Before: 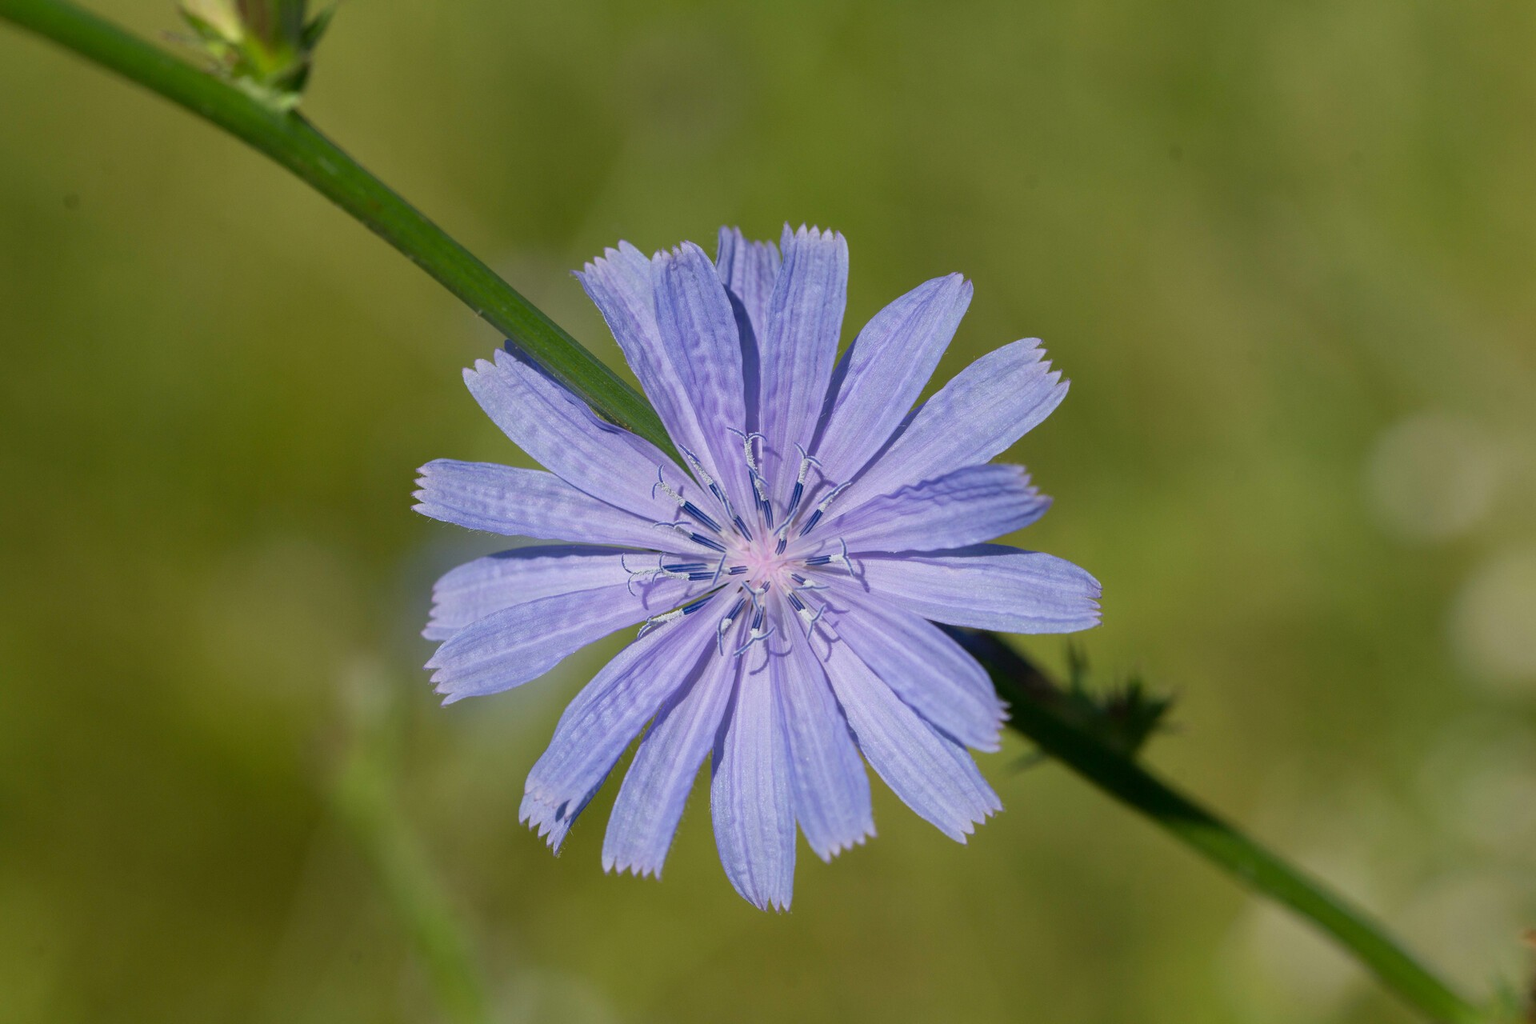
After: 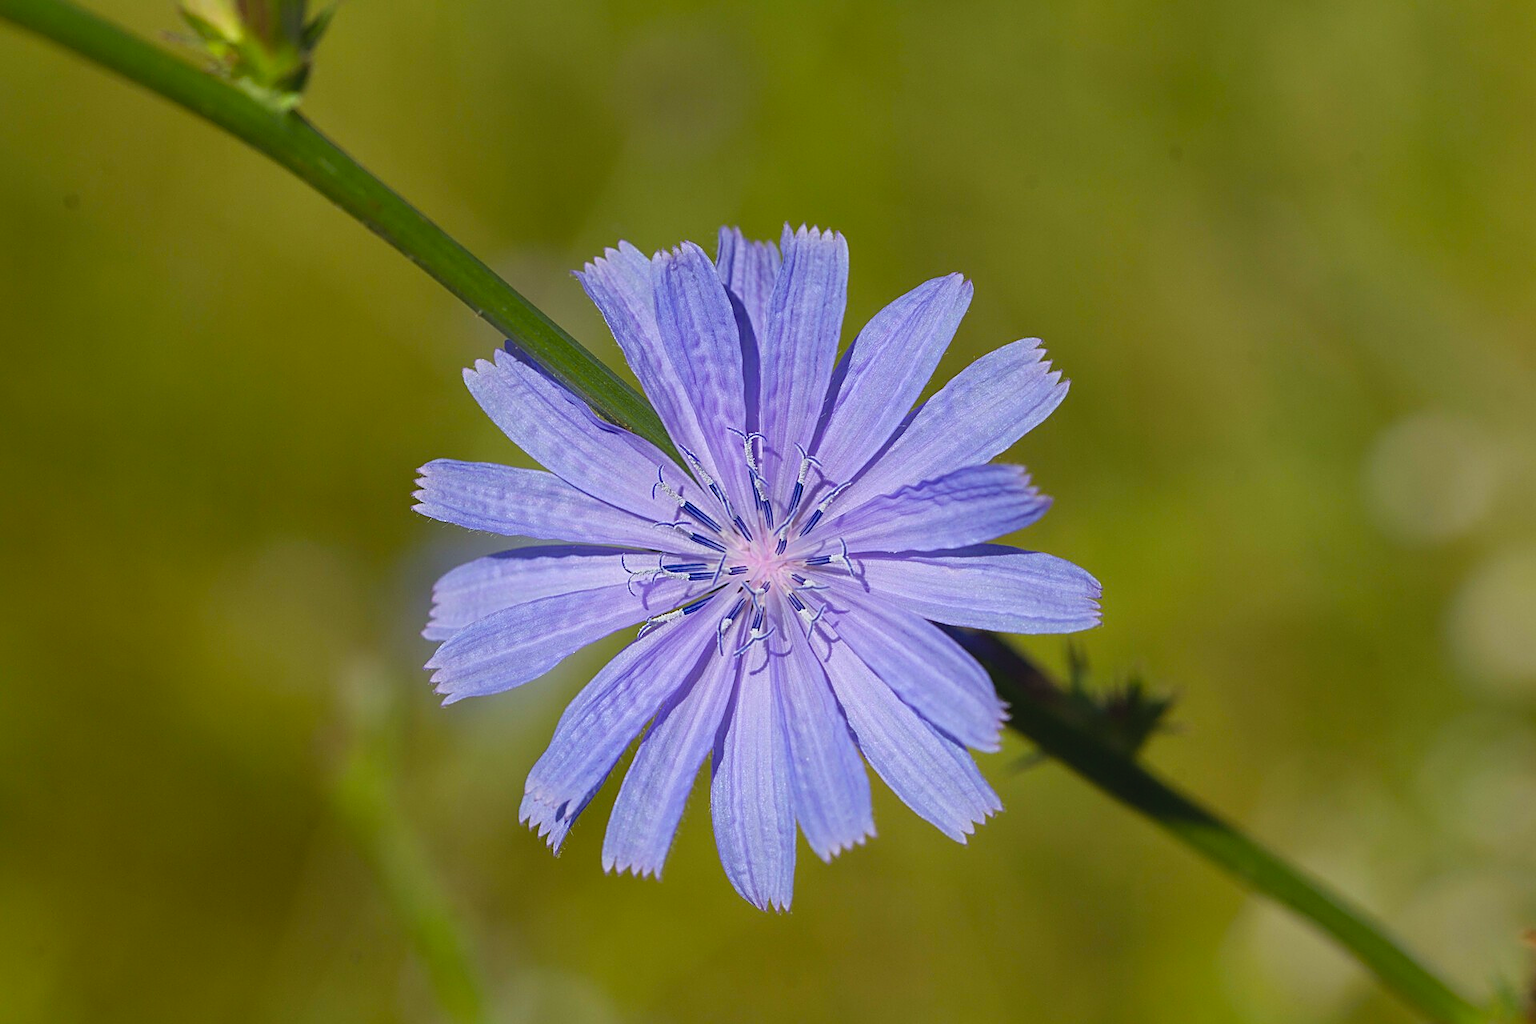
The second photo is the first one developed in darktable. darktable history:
sharpen: amount 0.739
color balance rgb: shadows lift › luminance 0.678%, shadows lift › chroma 6.946%, shadows lift › hue 301.22°, global offset › luminance 0.466%, global offset › hue 170.34°, perceptual saturation grading › global saturation 0.217%, global vibrance 40.799%
